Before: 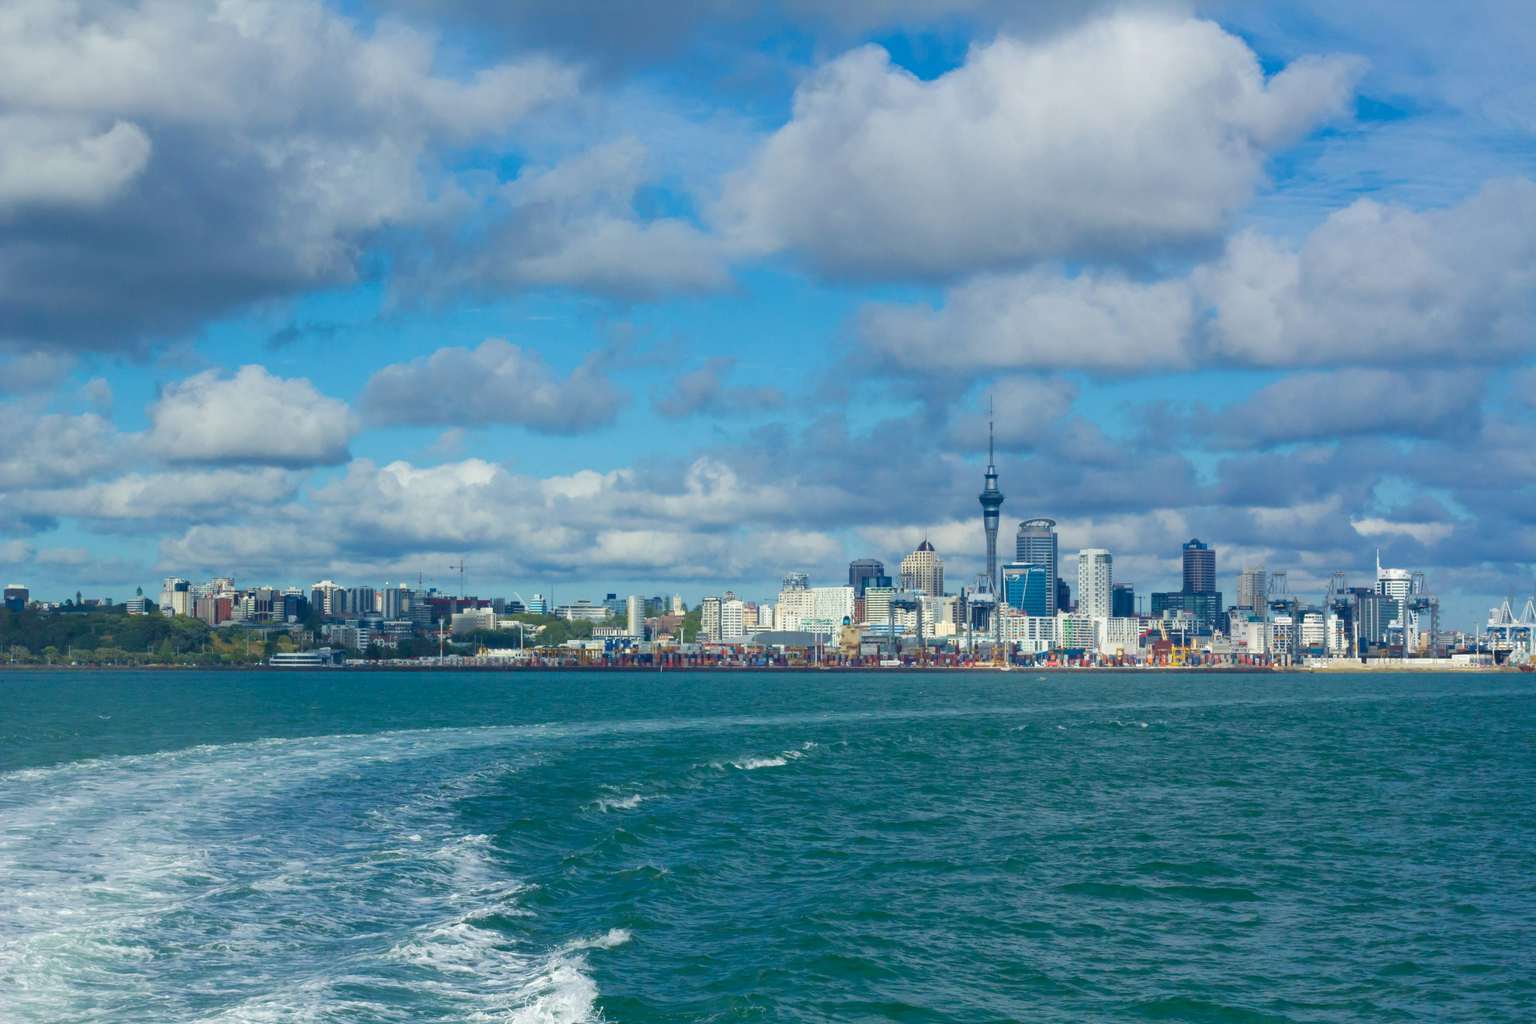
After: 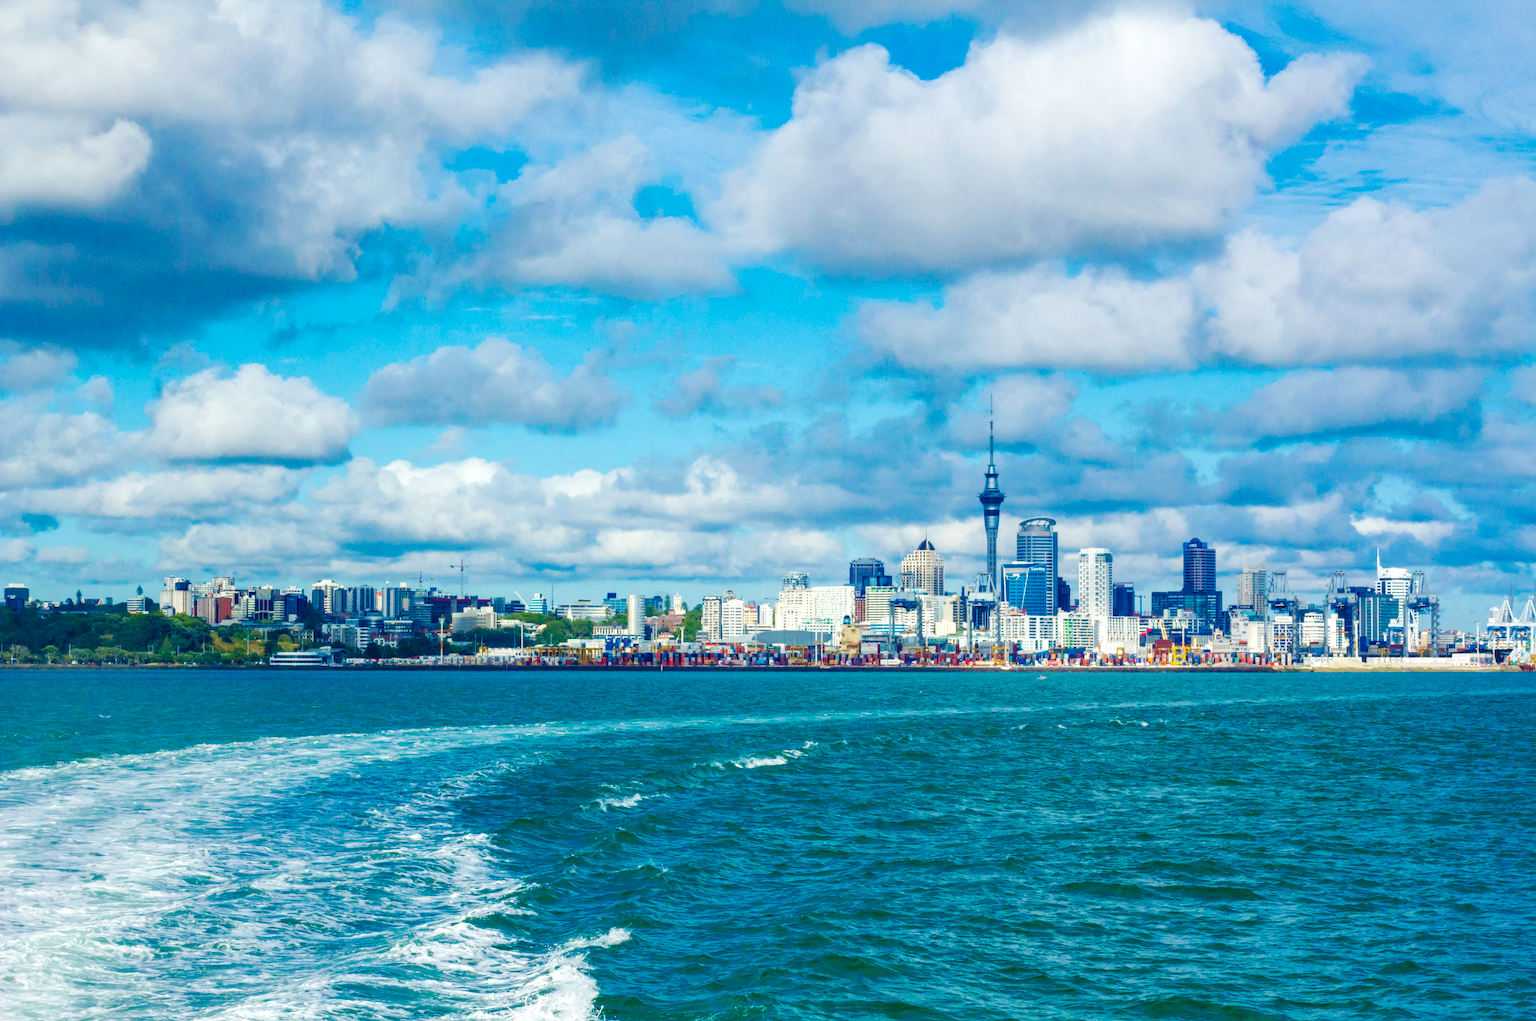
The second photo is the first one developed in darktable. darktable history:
color balance rgb: perceptual saturation grading › global saturation 20%, perceptual saturation grading › highlights -25.193%, perceptual saturation grading › shadows 25.447%, global vibrance 20%
crop: top 0.13%, bottom 0.106%
local contrast: detail 130%
base curve: curves: ch0 [(0, 0) (0.032, 0.025) (0.121, 0.166) (0.206, 0.329) (0.605, 0.79) (1, 1)], preserve colors none
